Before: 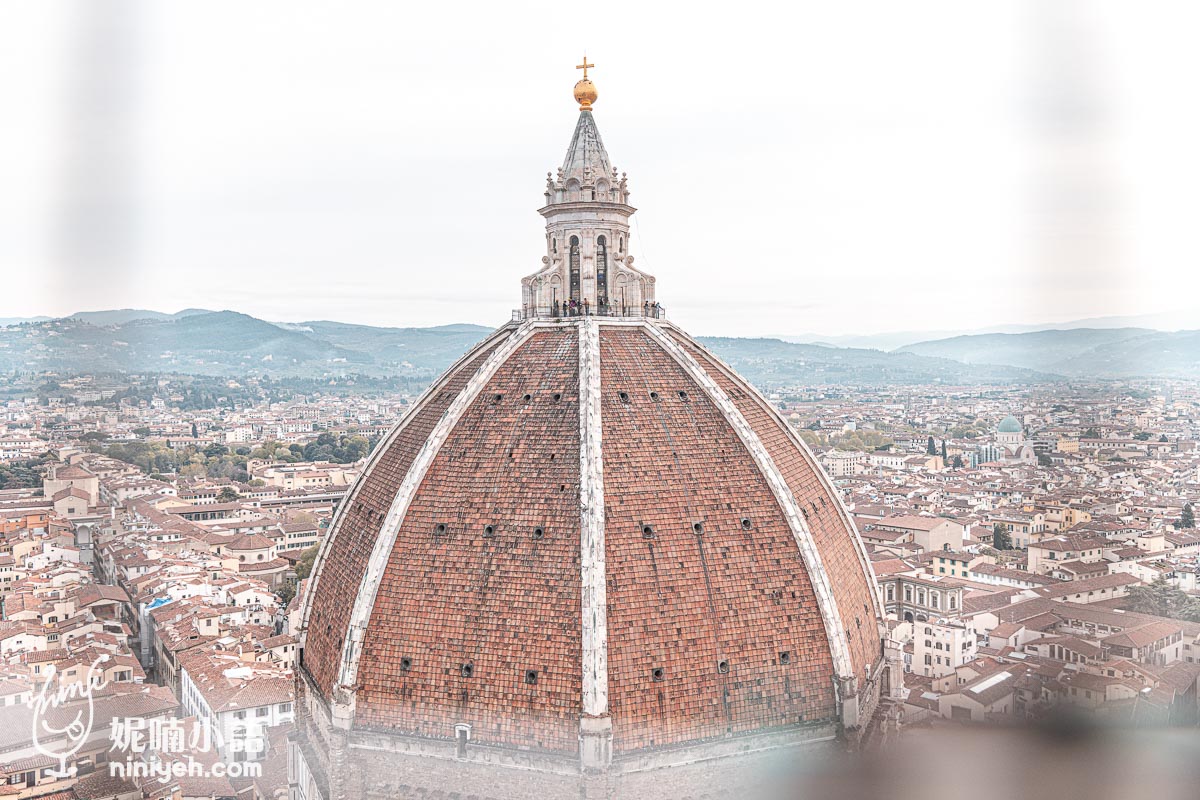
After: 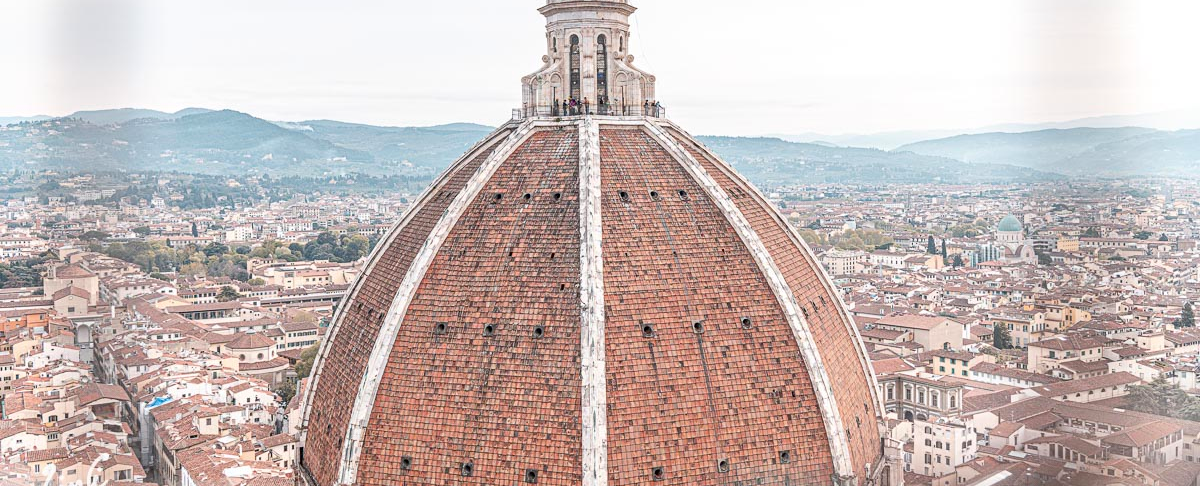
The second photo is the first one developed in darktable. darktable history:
crop and rotate: top 25.208%, bottom 13.978%
contrast brightness saturation: contrast 0.039, saturation 0.162
exposure: black level correction 0.009, compensate exposure bias true, compensate highlight preservation false
